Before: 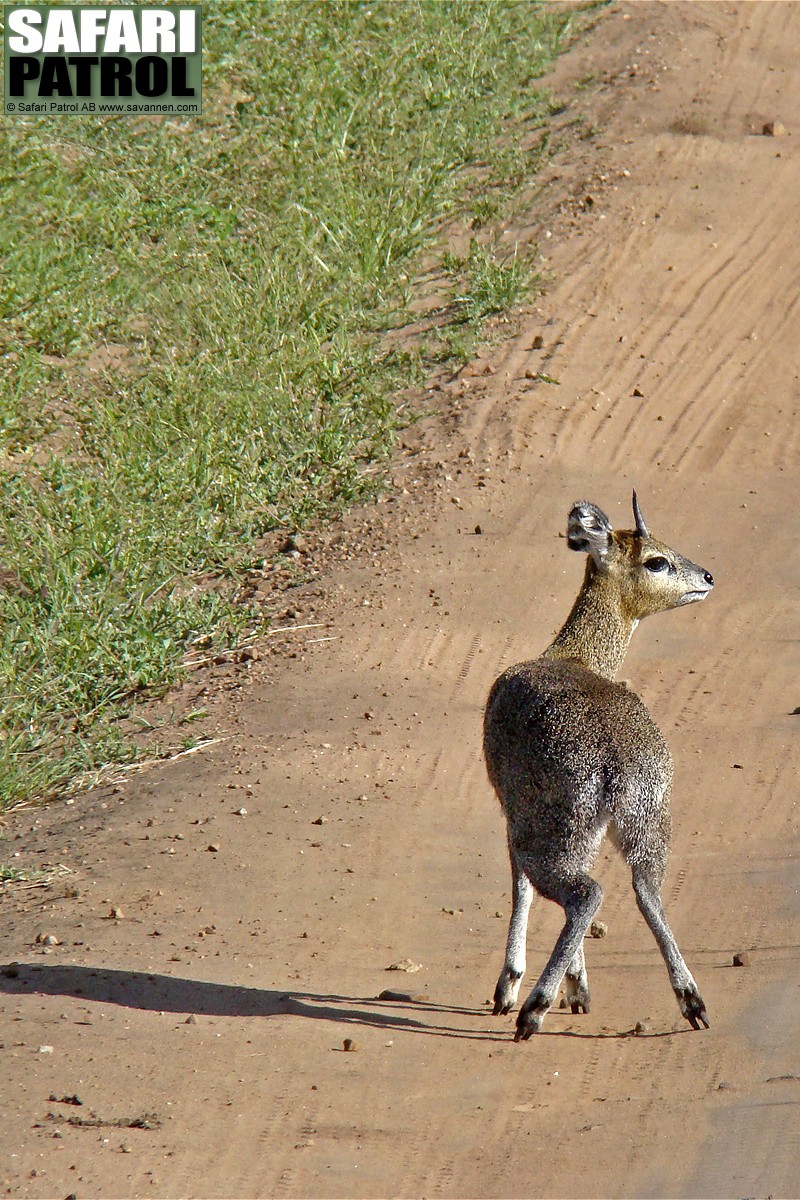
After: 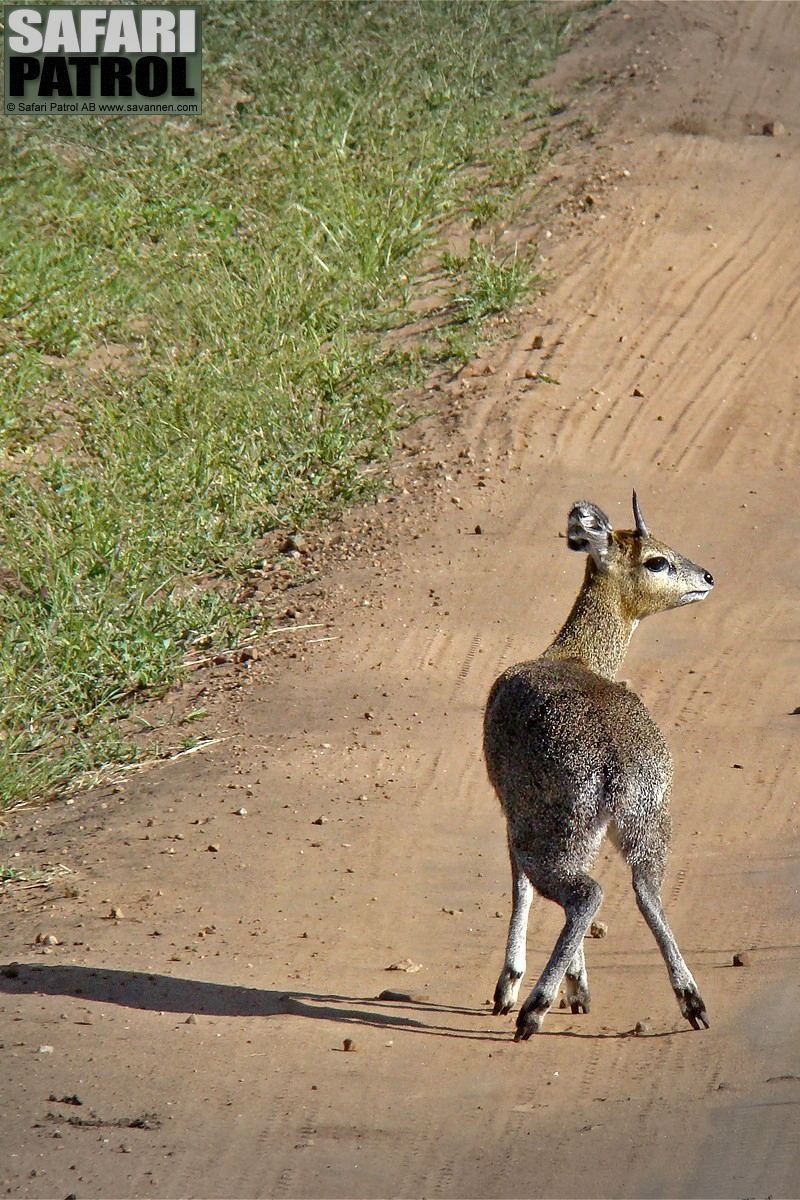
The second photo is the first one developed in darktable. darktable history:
vignetting: fall-off start 100%, brightness -0.406, saturation -0.3, width/height ratio 1.324, dithering 8-bit output, unbound false
tone equalizer: on, module defaults
